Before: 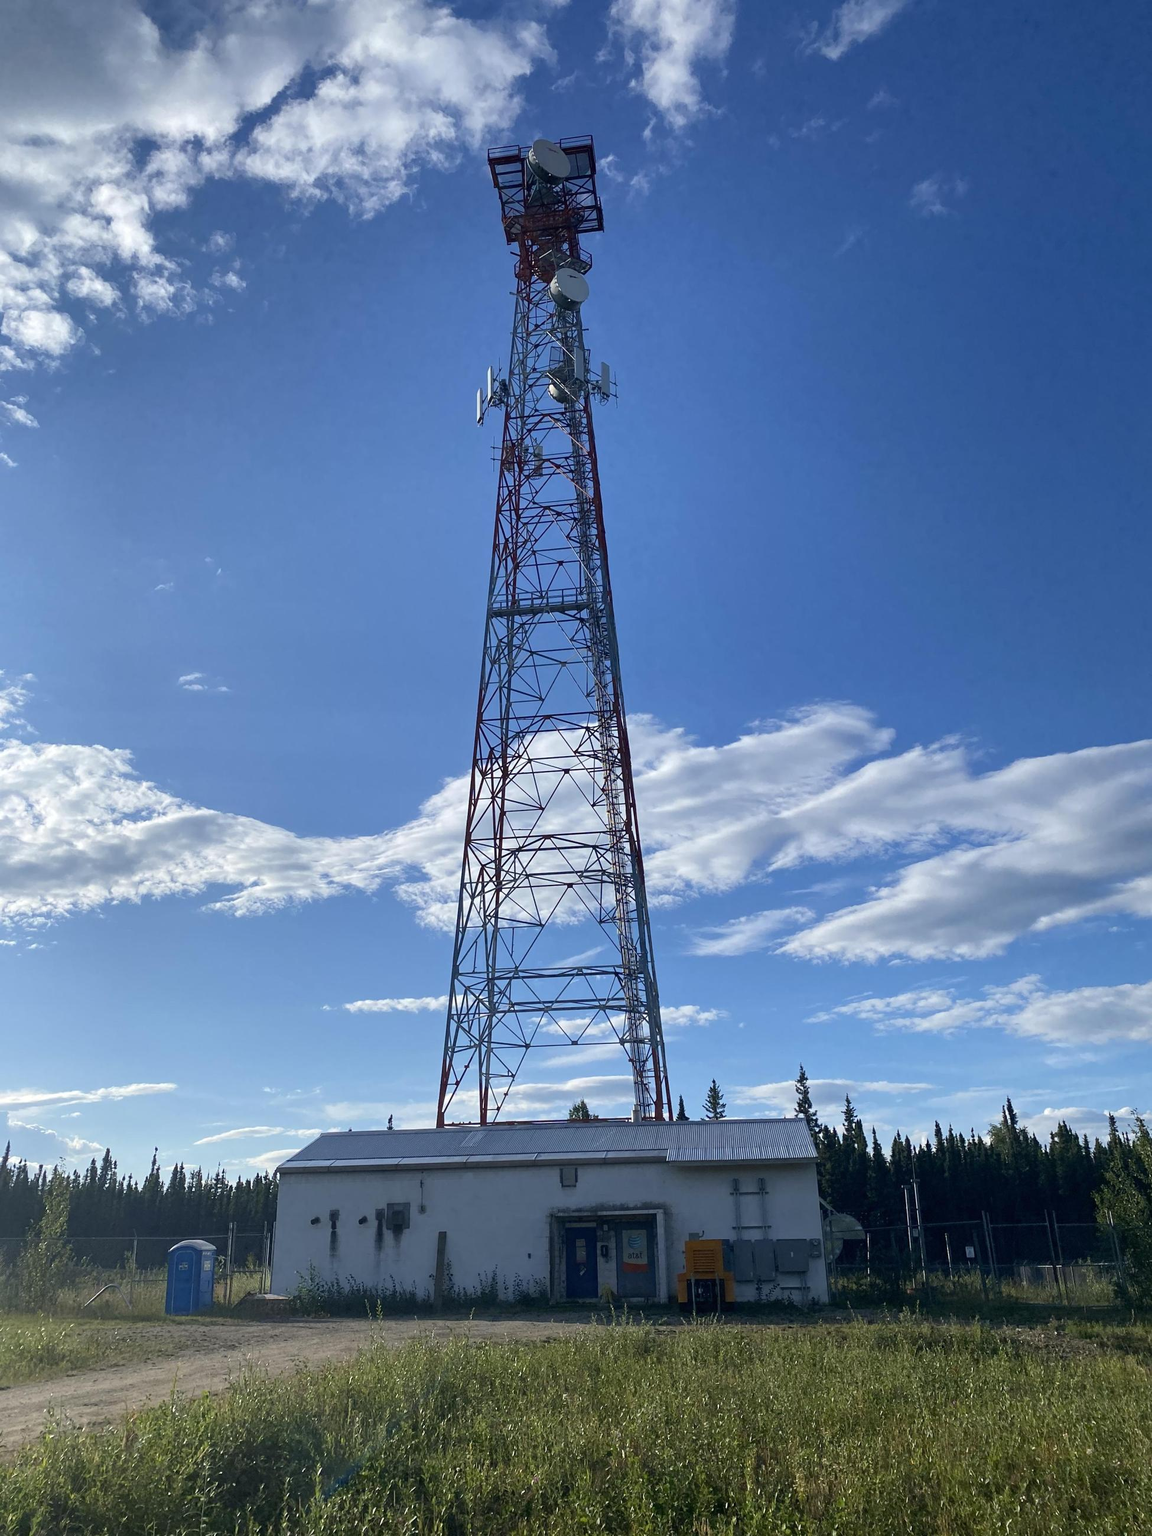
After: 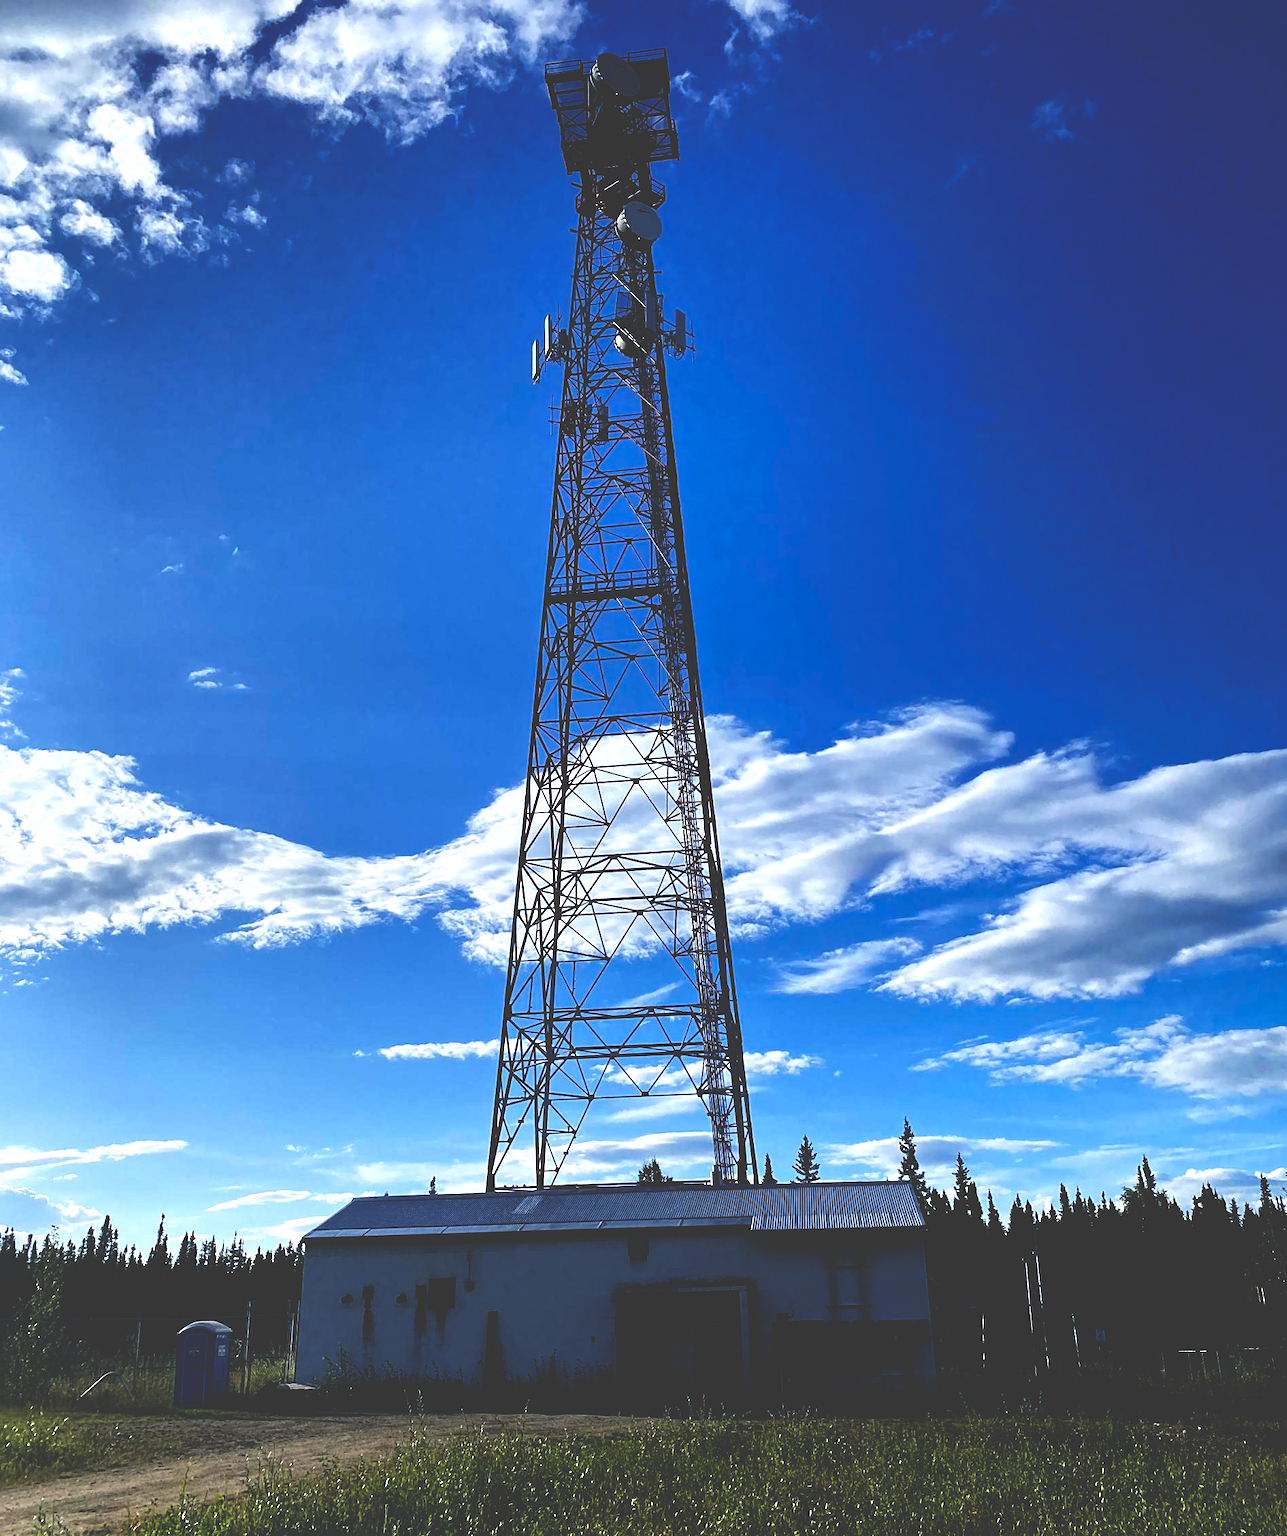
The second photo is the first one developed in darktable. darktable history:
exposure: exposure 0.201 EV, compensate highlight preservation false
crop: left 1.297%, top 6.113%, right 1.356%, bottom 7.049%
sharpen: amount 0.202
base curve: curves: ch0 [(0, 0.036) (0.083, 0.04) (0.804, 1)], preserve colors none
